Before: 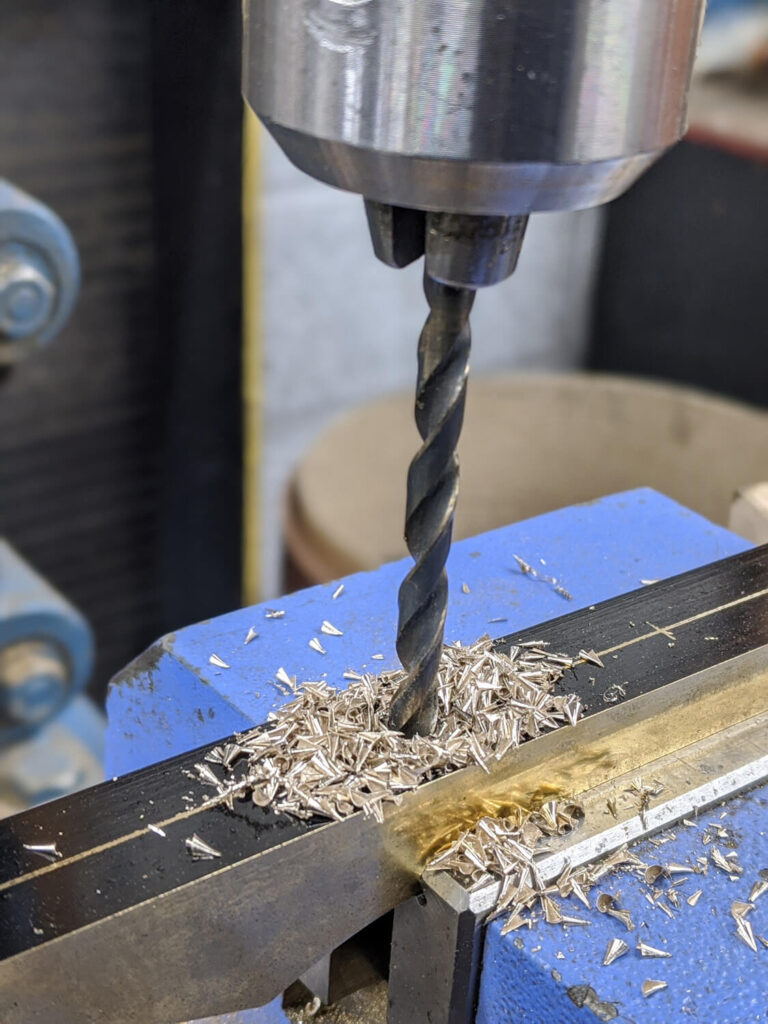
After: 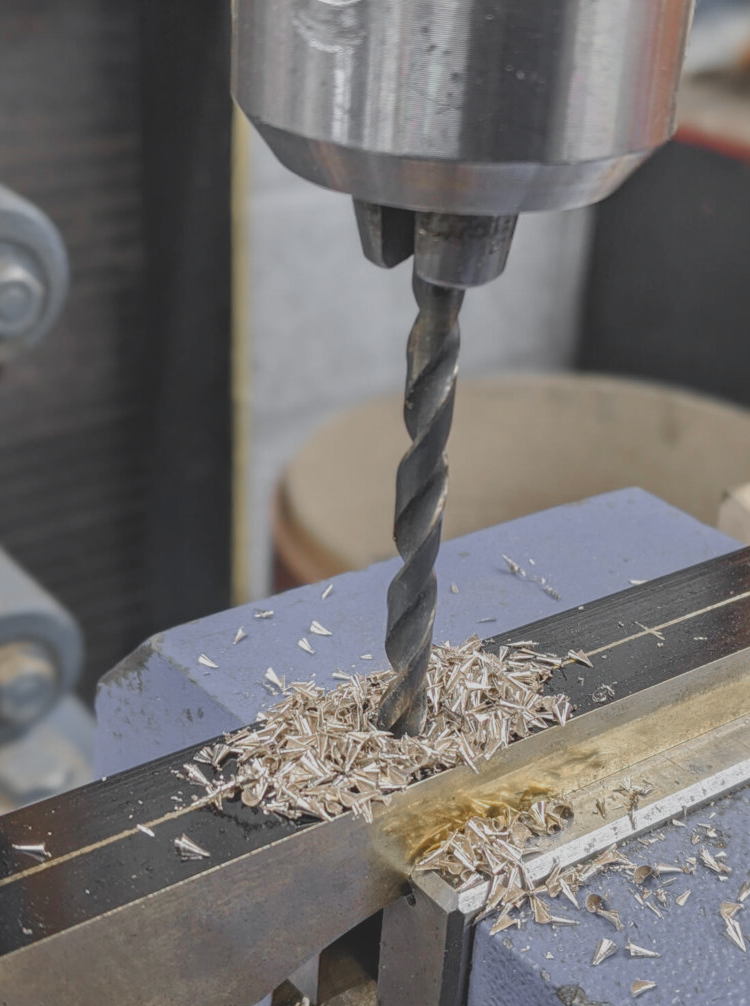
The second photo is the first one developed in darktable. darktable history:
color zones: curves: ch1 [(0, 0.638) (0.193, 0.442) (0.286, 0.15) (0.429, 0.14) (0.571, 0.142) (0.714, 0.154) (0.857, 0.175) (1, 0.638)]
crop and rotate: left 1.543%, right 0.712%, bottom 1.696%
contrast brightness saturation: contrast -0.277
